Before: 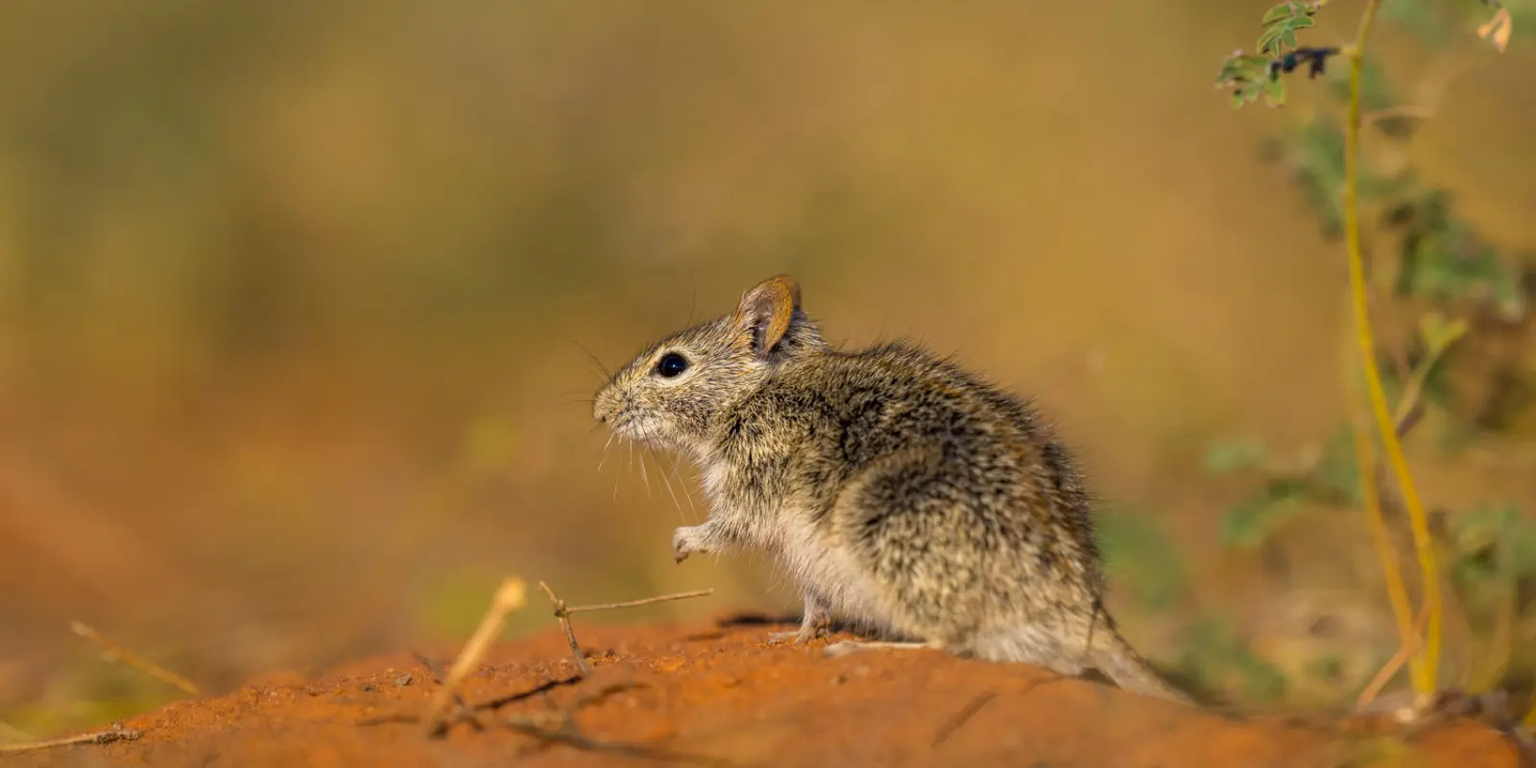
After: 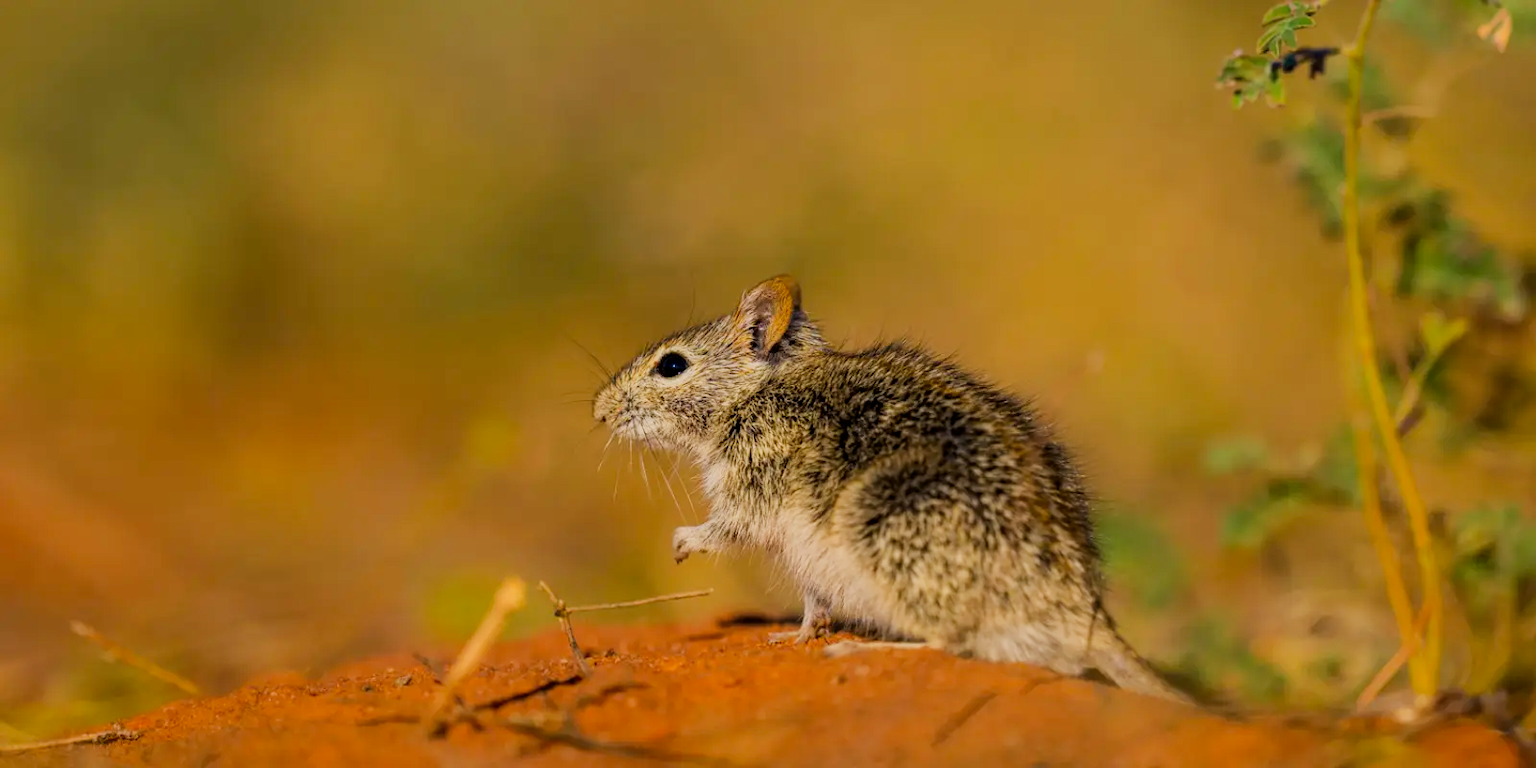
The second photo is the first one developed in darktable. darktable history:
filmic rgb: black relative exposure -8.54 EV, white relative exposure 5.52 EV, hardness 3.39, contrast 1.016
contrast brightness saturation: contrast 0.16, saturation 0.32
